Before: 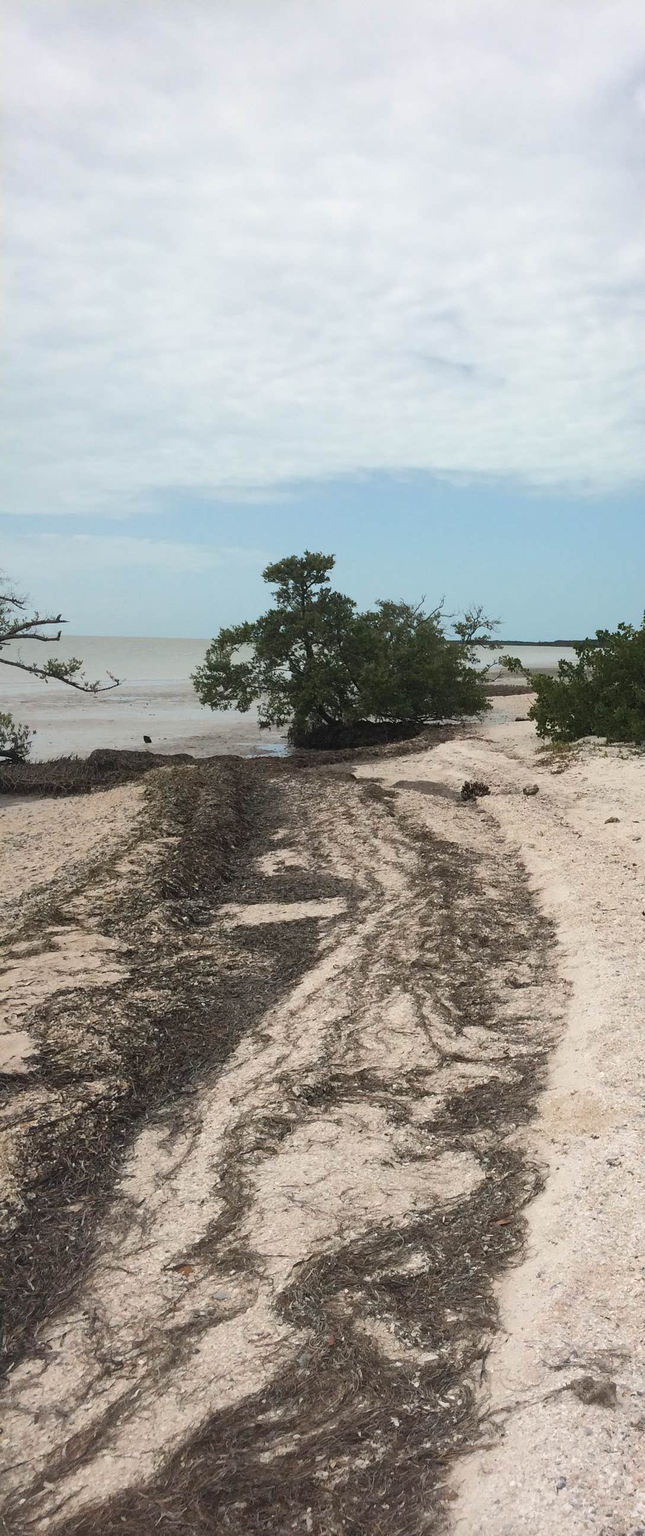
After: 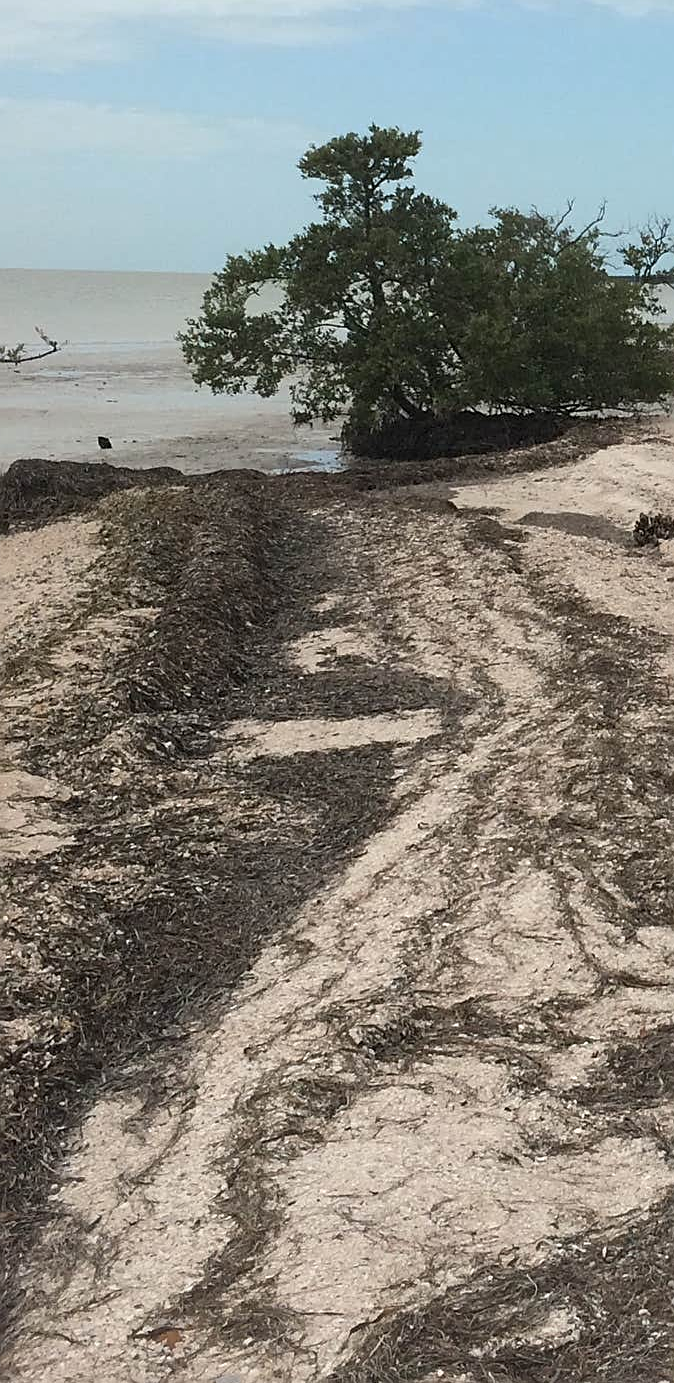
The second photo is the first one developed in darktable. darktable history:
color zones: curves: ch0 [(0.068, 0.464) (0.25, 0.5) (0.48, 0.508) (0.75, 0.536) (0.886, 0.476) (0.967, 0.456)]; ch1 [(0.066, 0.456) (0.25, 0.5) (0.616, 0.508) (0.746, 0.56) (0.934, 0.444)]
sharpen: on, module defaults
crop: left 13.242%, top 31.069%, right 24.784%, bottom 15.521%
